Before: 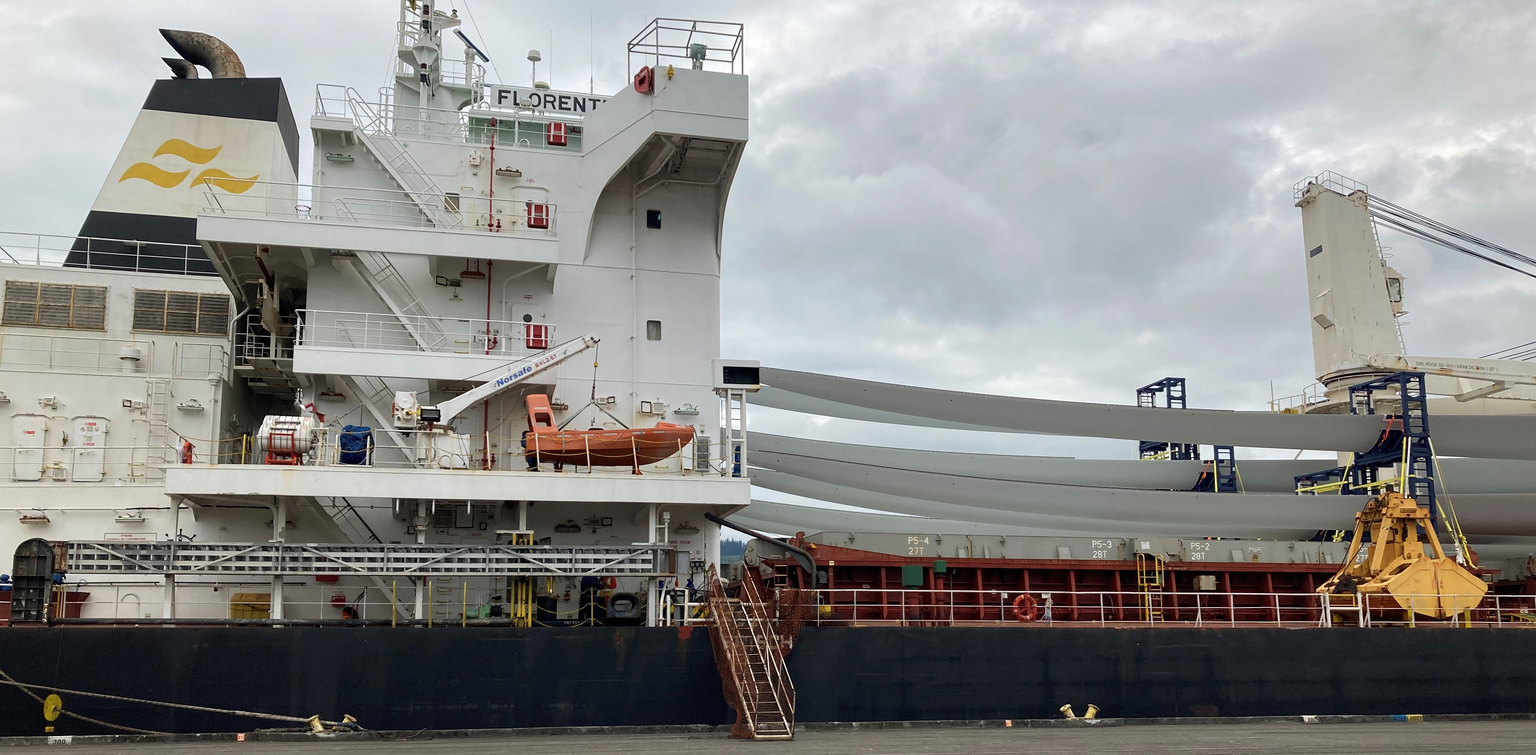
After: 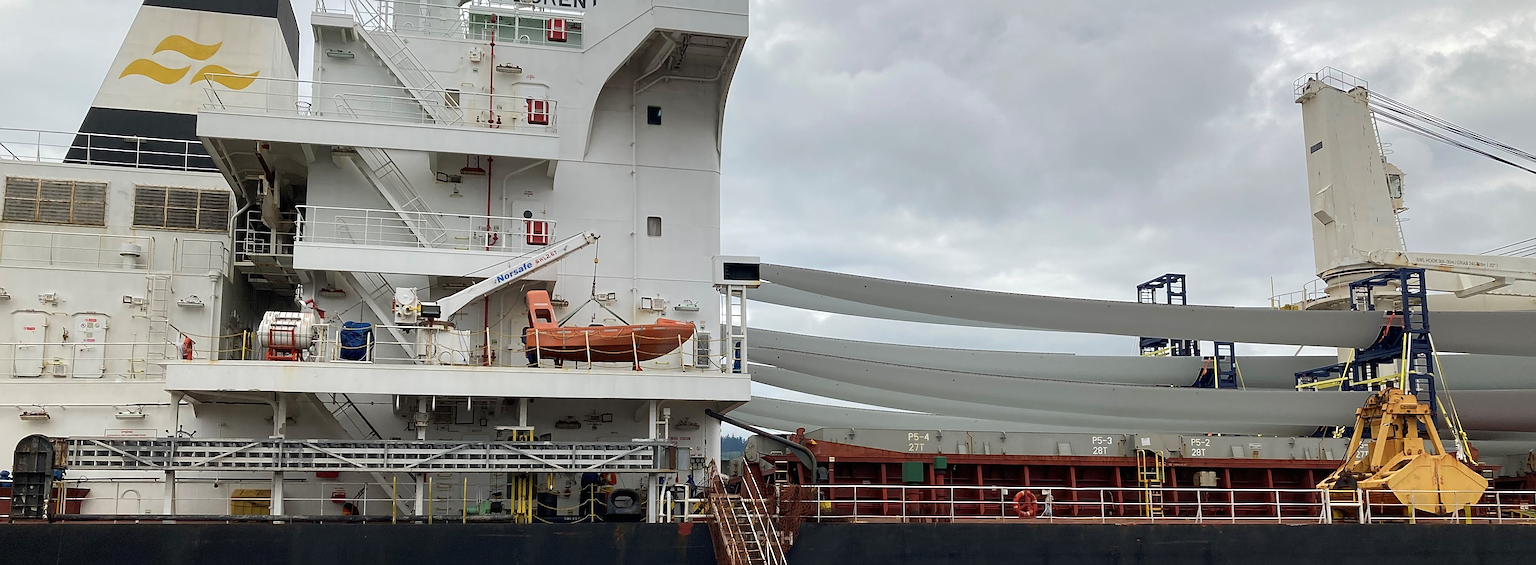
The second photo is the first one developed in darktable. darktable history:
crop: top 13.819%, bottom 11.169%
exposure: compensate highlight preservation false
sharpen: on, module defaults
